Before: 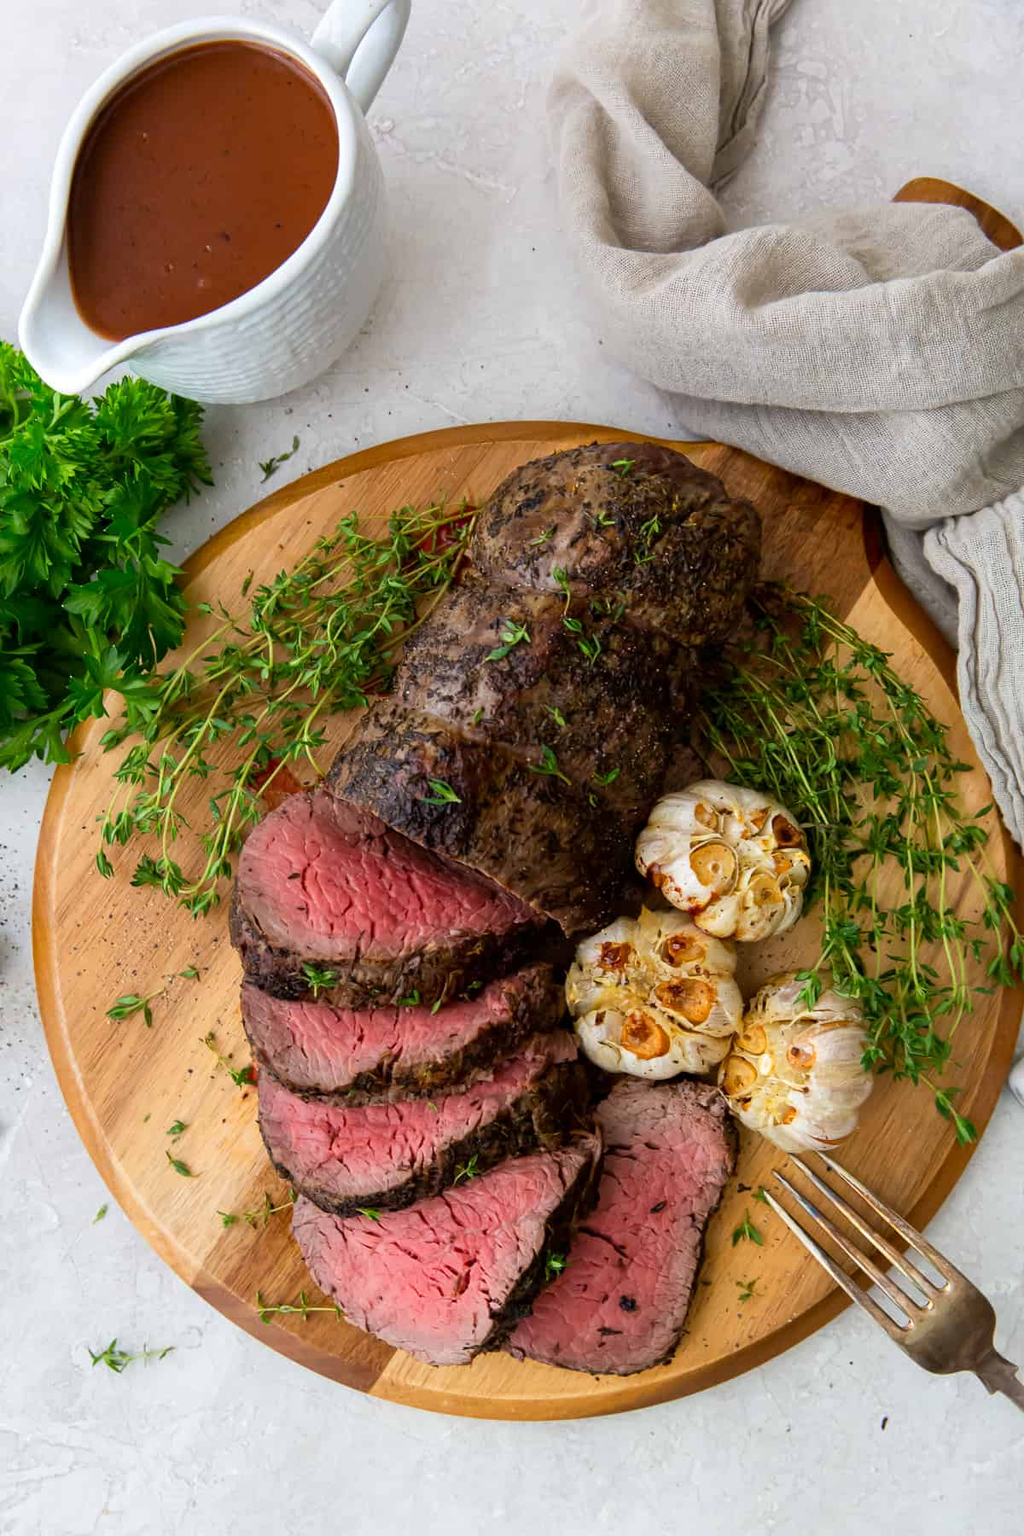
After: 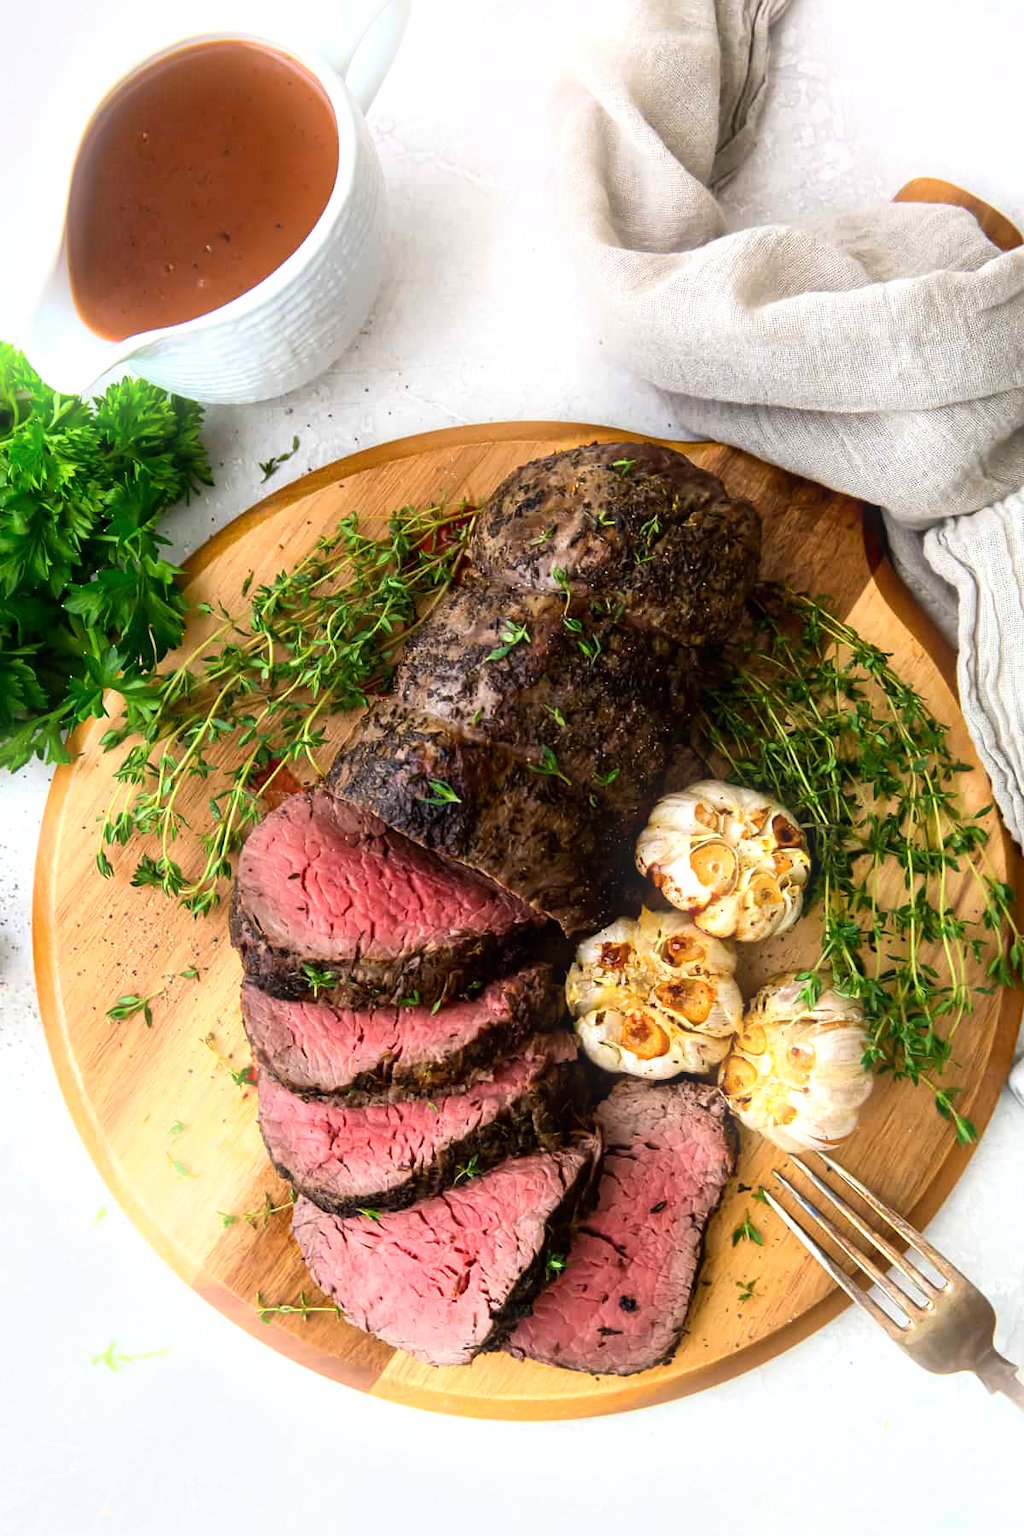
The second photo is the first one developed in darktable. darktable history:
tone equalizer: -8 EV -0.417 EV, -7 EV -0.389 EV, -6 EV -0.333 EV, -5 EV -0.222 EV, -3 EV 0.222 EV, -2 EV 0.333 EV, -1 EV 0.389 EV, +0 EV 0.417 EV, edges refinement/feathering 500, mask exposure compensation -1.57 EV, preserve details no
bloom: size 9%, threshold 100%, strength 7%
exposure: exposure 0.3 EV, compensate highlight preservation false
